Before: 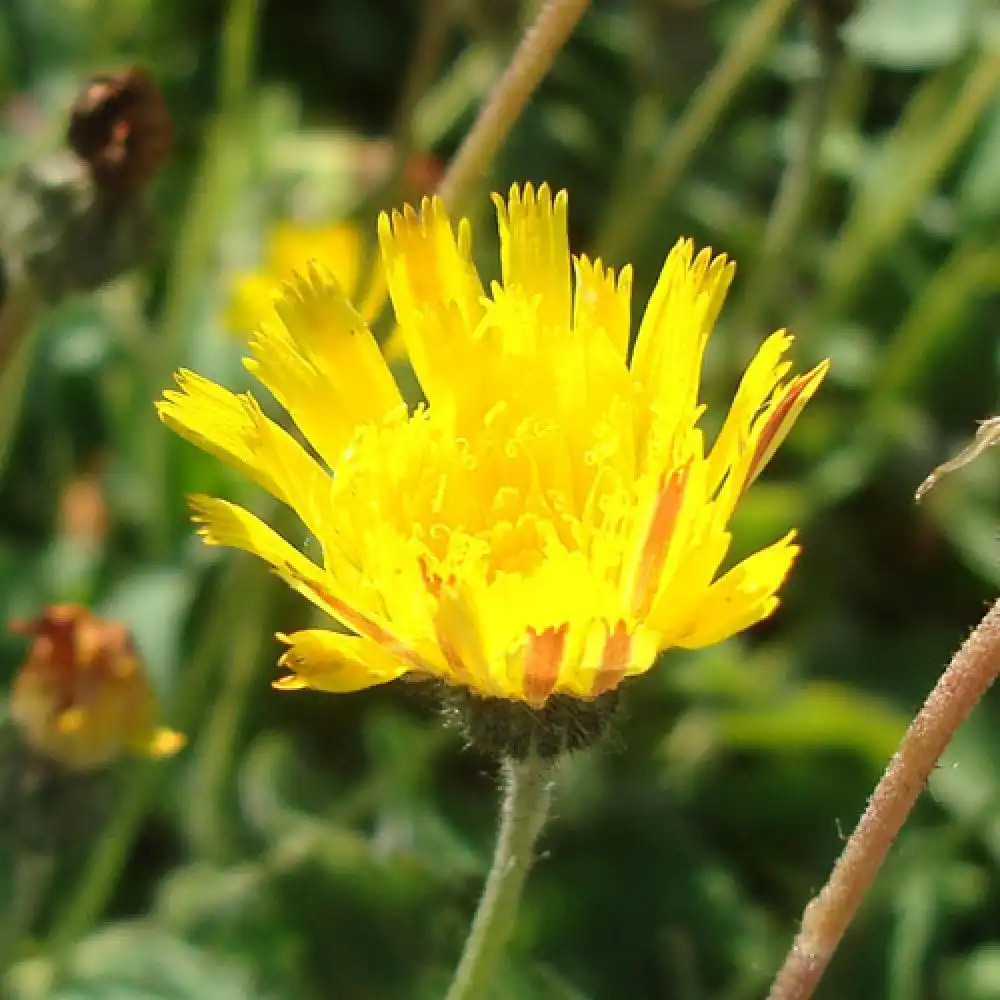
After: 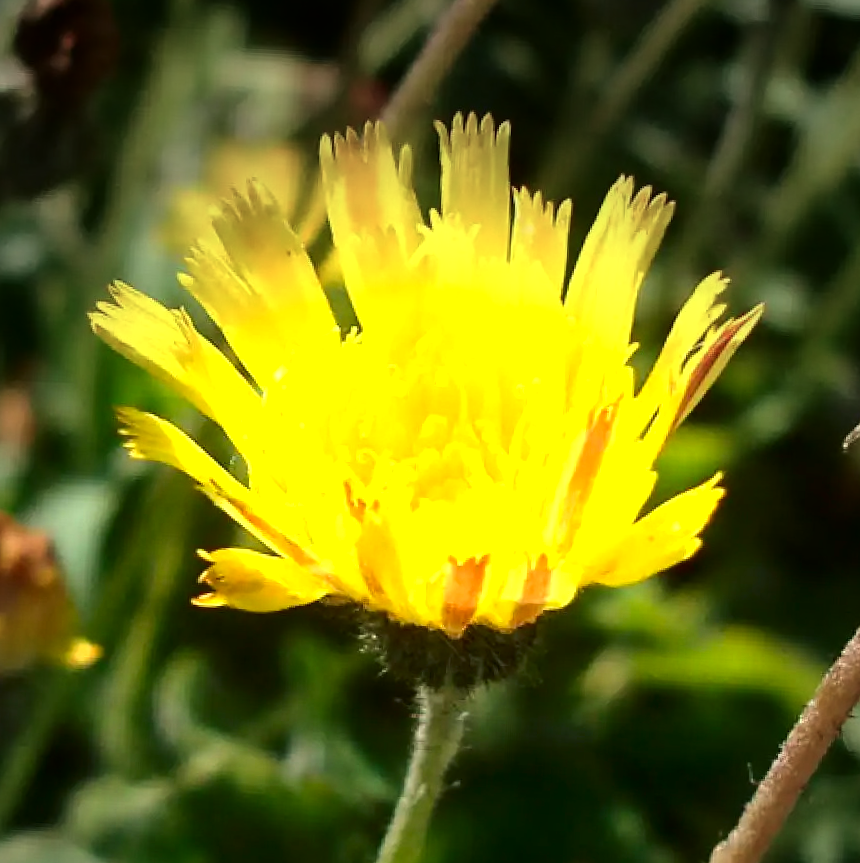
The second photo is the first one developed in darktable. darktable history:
exposure: exposure 0.127 EV, compensate highlight preservation false
tone equalizer: -8 EV -0.384 EV, -7 EV -0.414 EV, -6 EV -0.314 EV, -5 EV -0.19 EV, -3 EV 0.221 EV, -2 EV 0.305 EV, -1 EV 0.37 EV, +0 EV 0.432 EV, edges refinement/feathering 500, mask exposure compensation -1.57 EV, preserve details no
vignetting: fall-off start 75.14%, brightness -0.577, saturation -0.25, center (-0.026, 0.399), width/height ratio 1.083
crop and rotate: angle -2.86°, left 5.13%, top 5.161%, right 4.675%, bottom 4.291%
contrast brightness saturation: contrast 0.069, brightness -0.134, saturation 0.048
